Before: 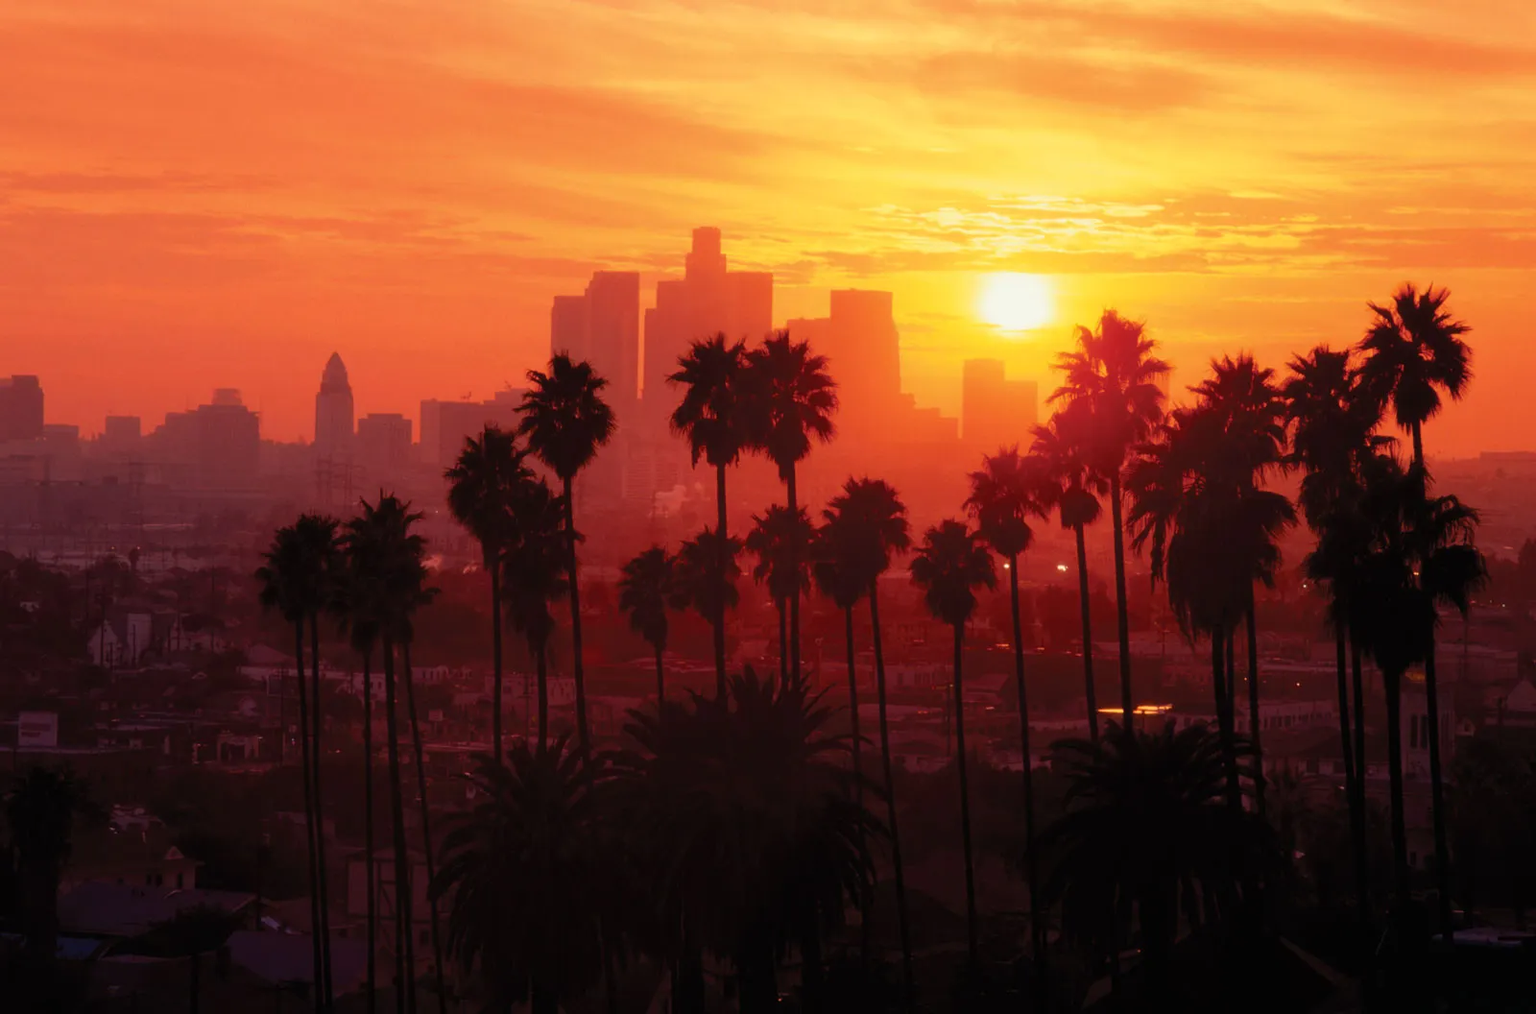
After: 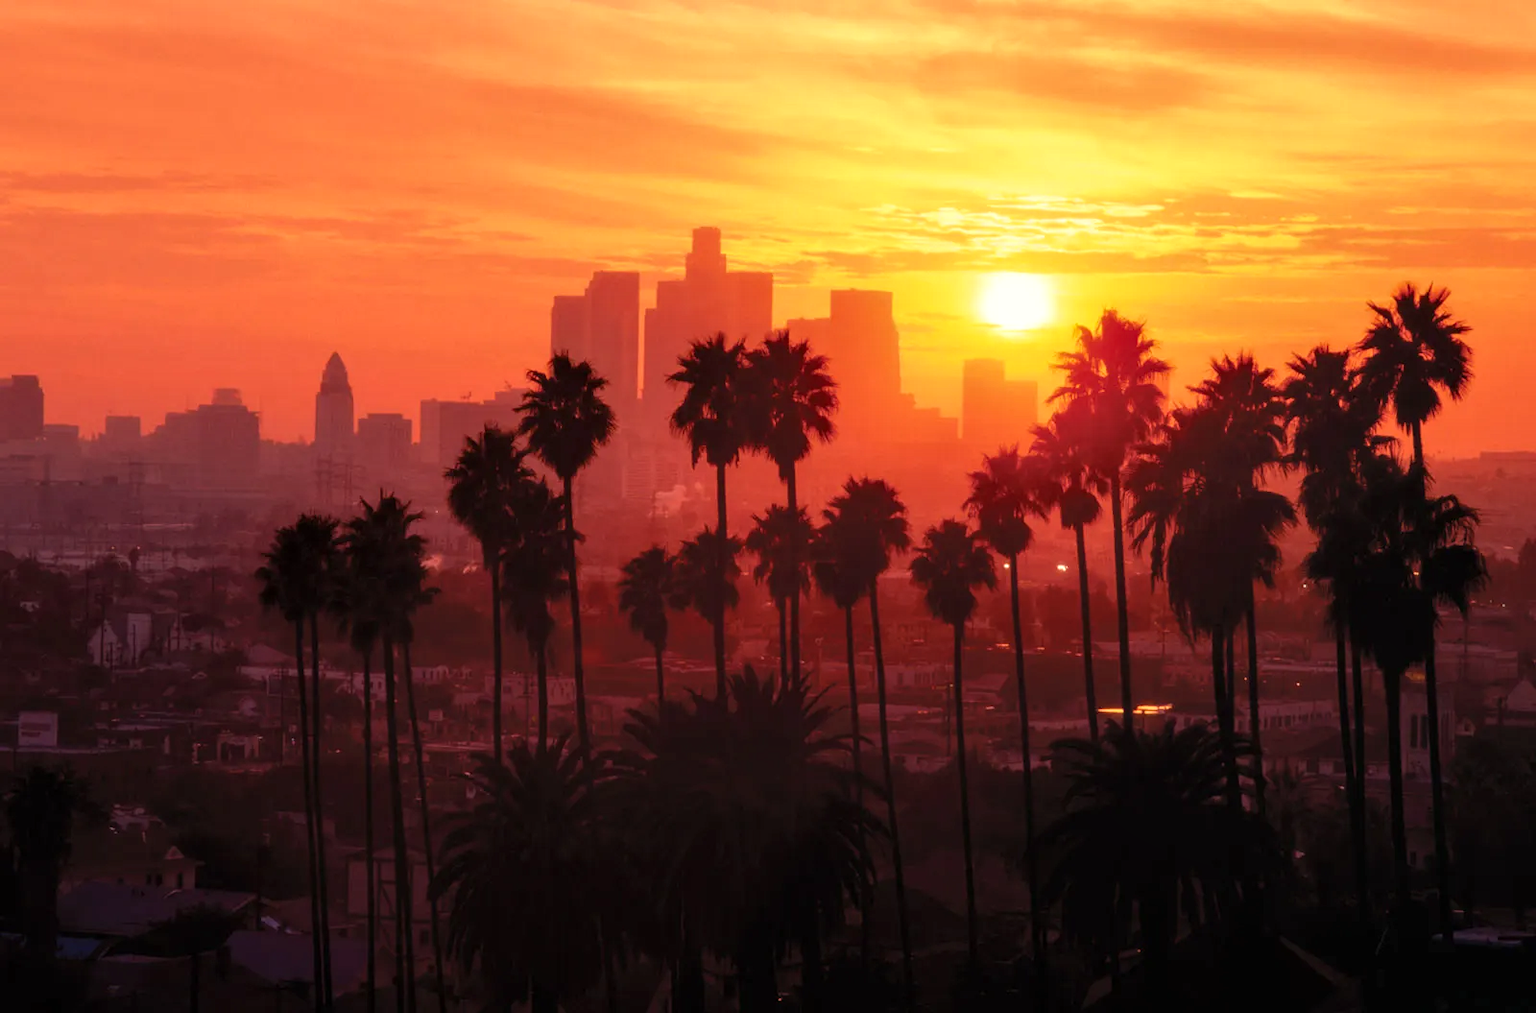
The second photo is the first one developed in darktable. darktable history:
local contrast: on, module defaults
exposure: exposure 0.201 EV, compensate exposure bias true, compensate highlight preservation false
